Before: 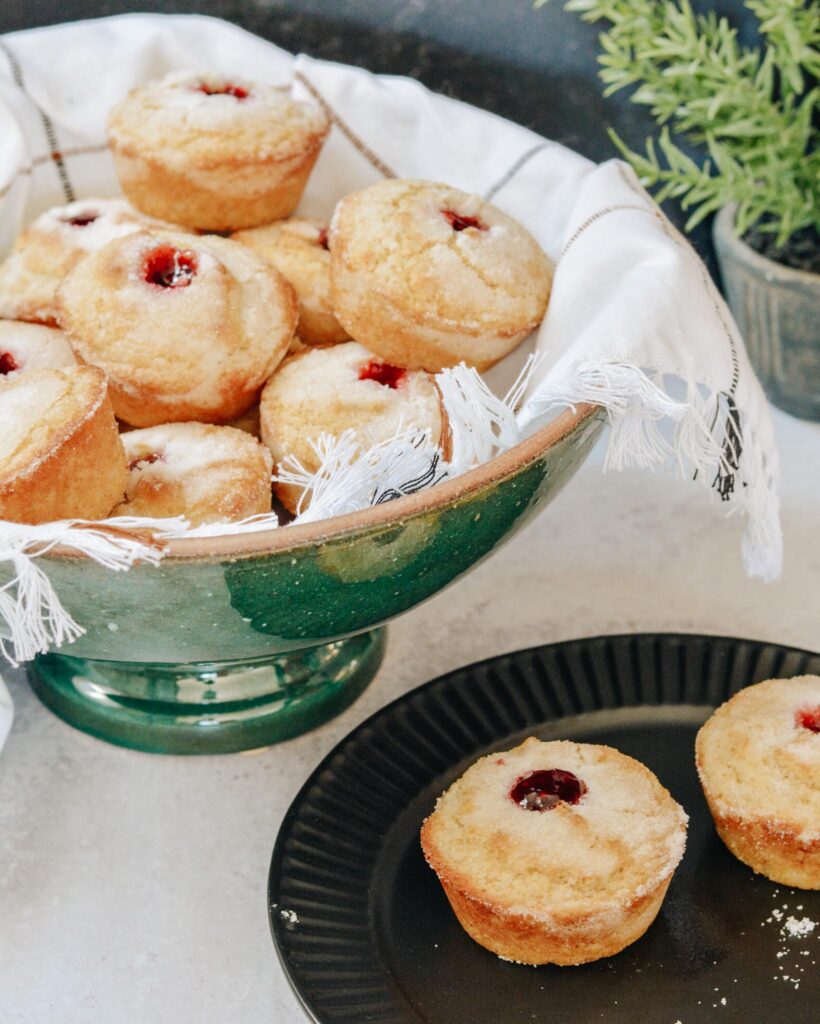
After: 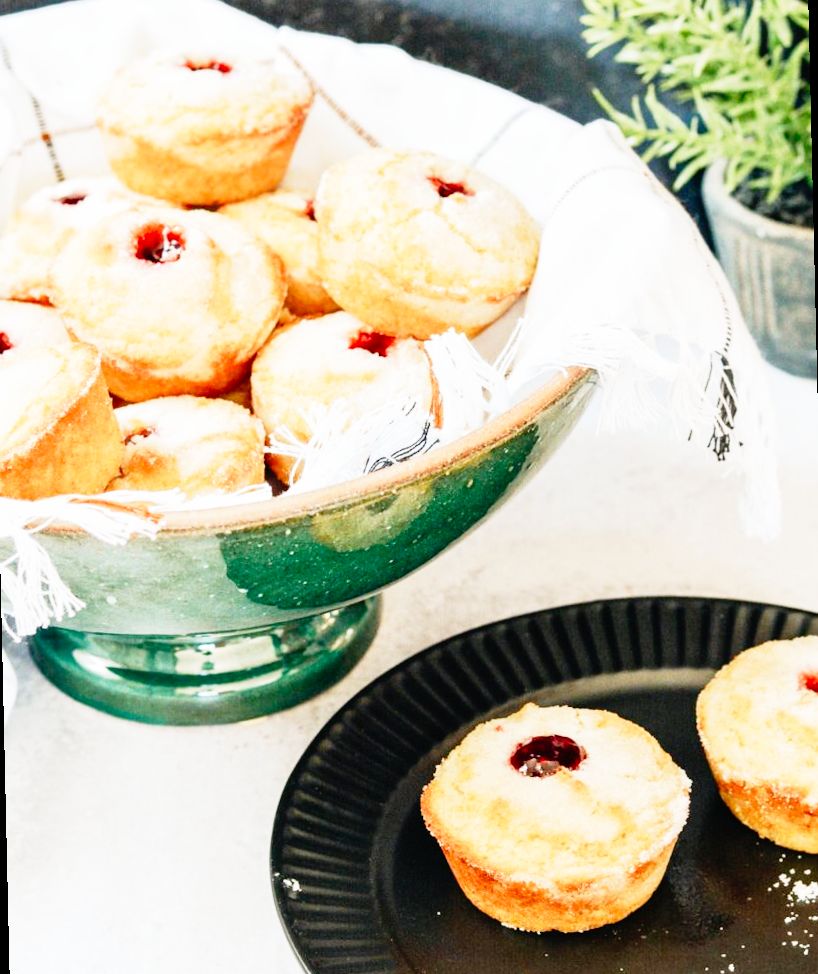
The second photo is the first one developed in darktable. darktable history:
rotate and perspective: rotation -1.32°, lens shift (horizontal) -0.031, crop left 0.015, crop right 0.985, crop top 0.047, crop bottom 0.982
base curve: curves: ch0 [(0, 0) (0.012, 0.01) (0.073, 0.168) (0.31, 0.711) (0.645, 0.957) (1, 1)], preserve colors none
